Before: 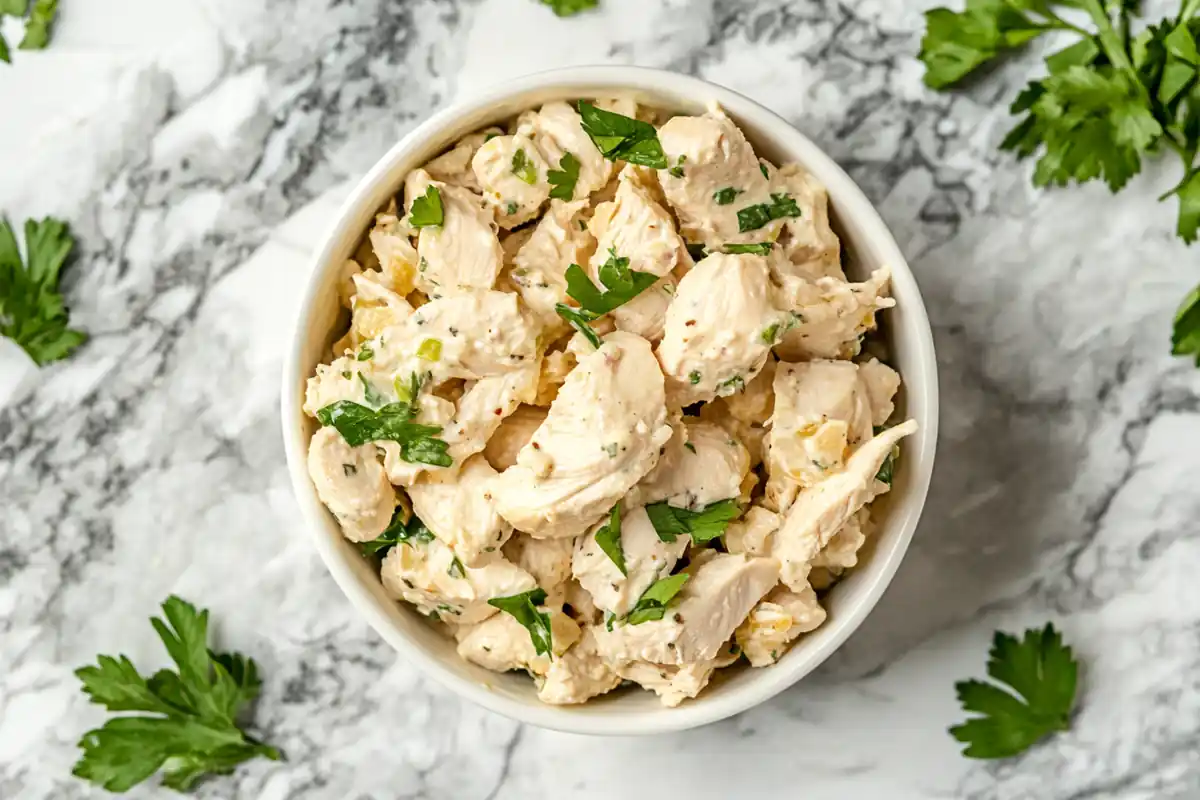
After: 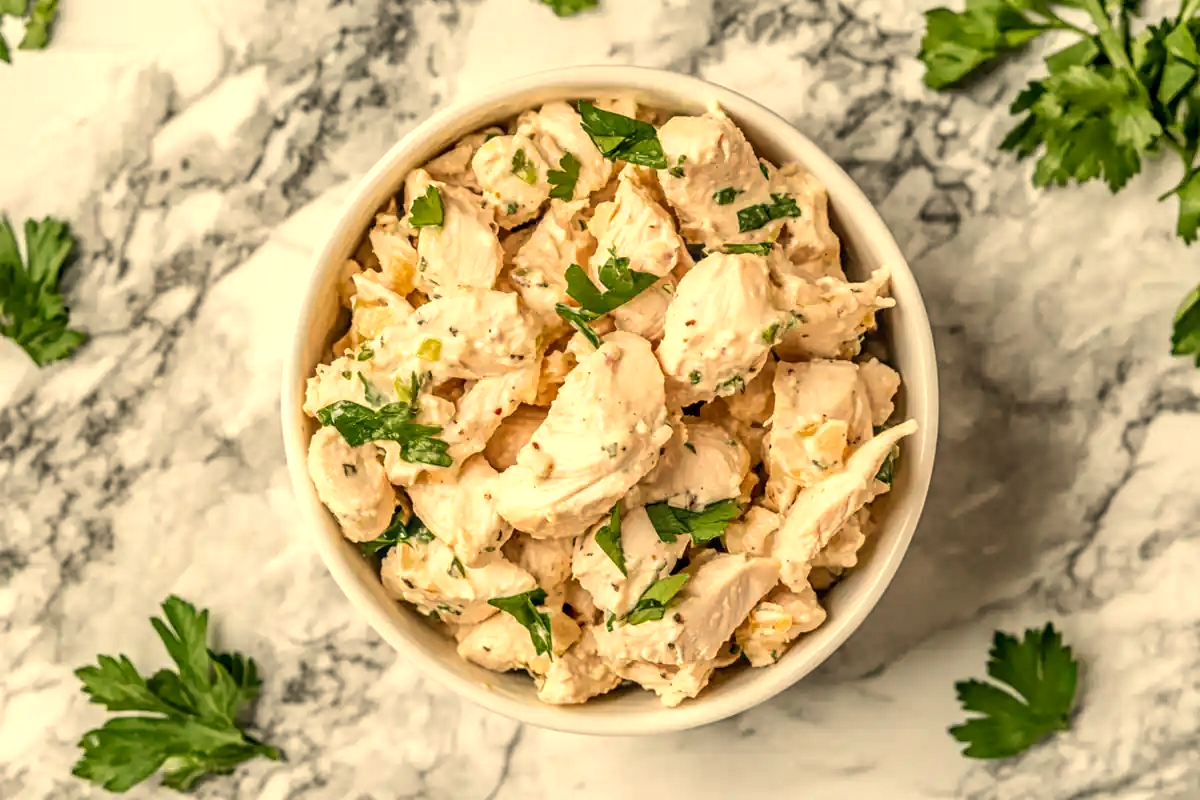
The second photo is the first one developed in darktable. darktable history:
local contrast: on, module defaults
white balance: red 1.123, blue 0.83
